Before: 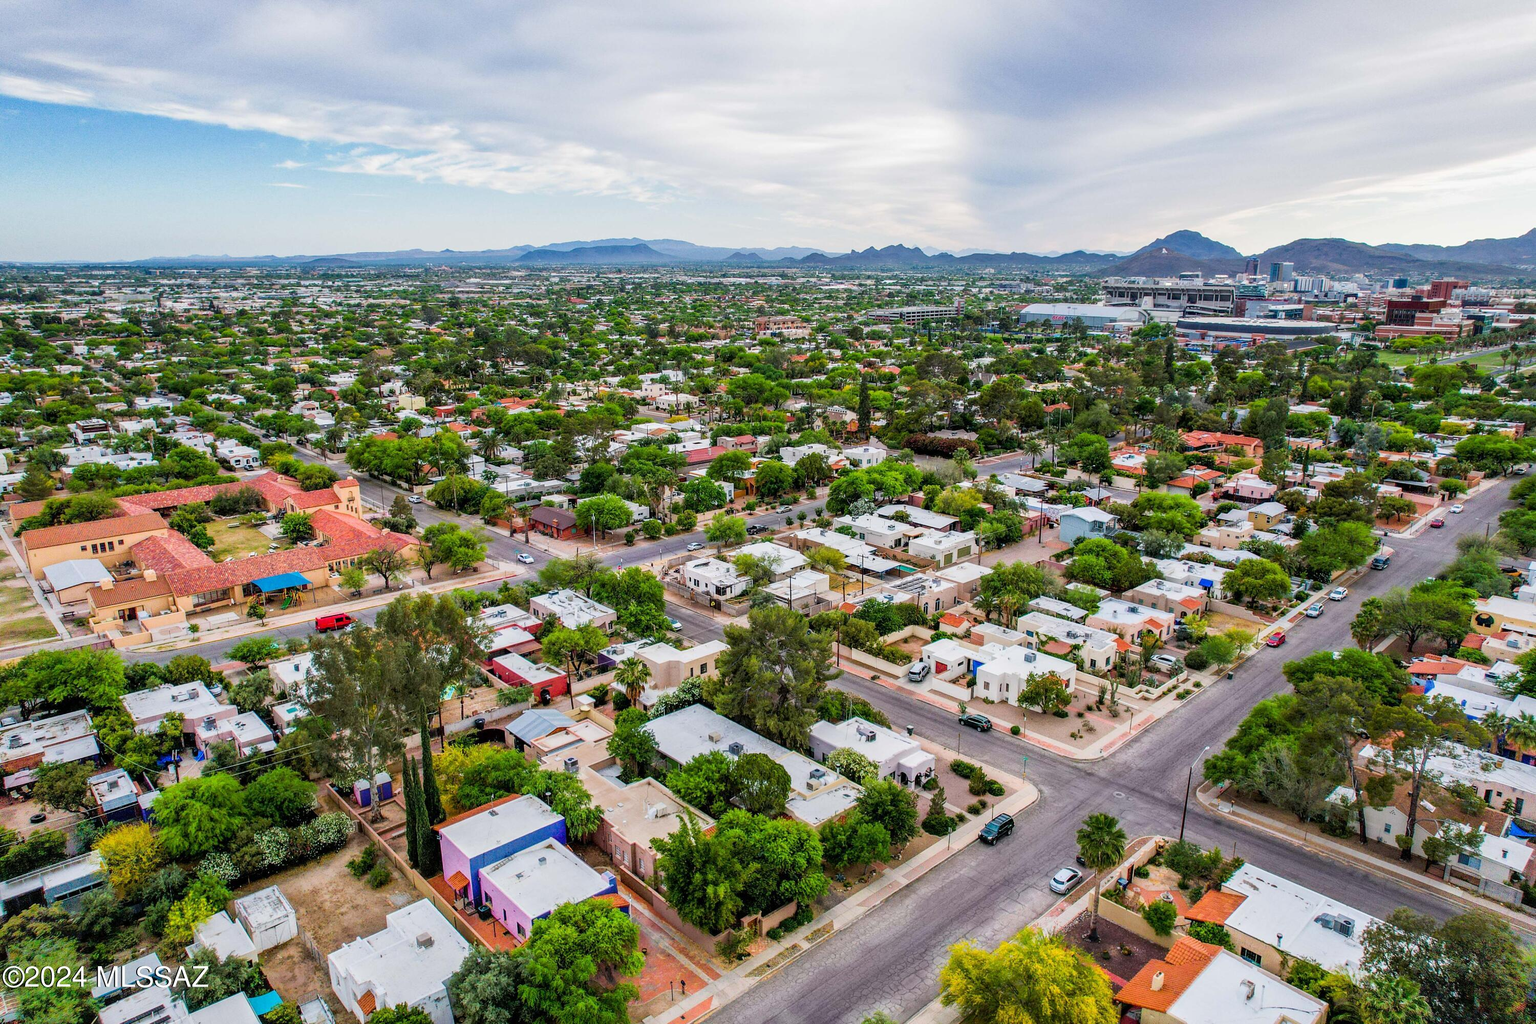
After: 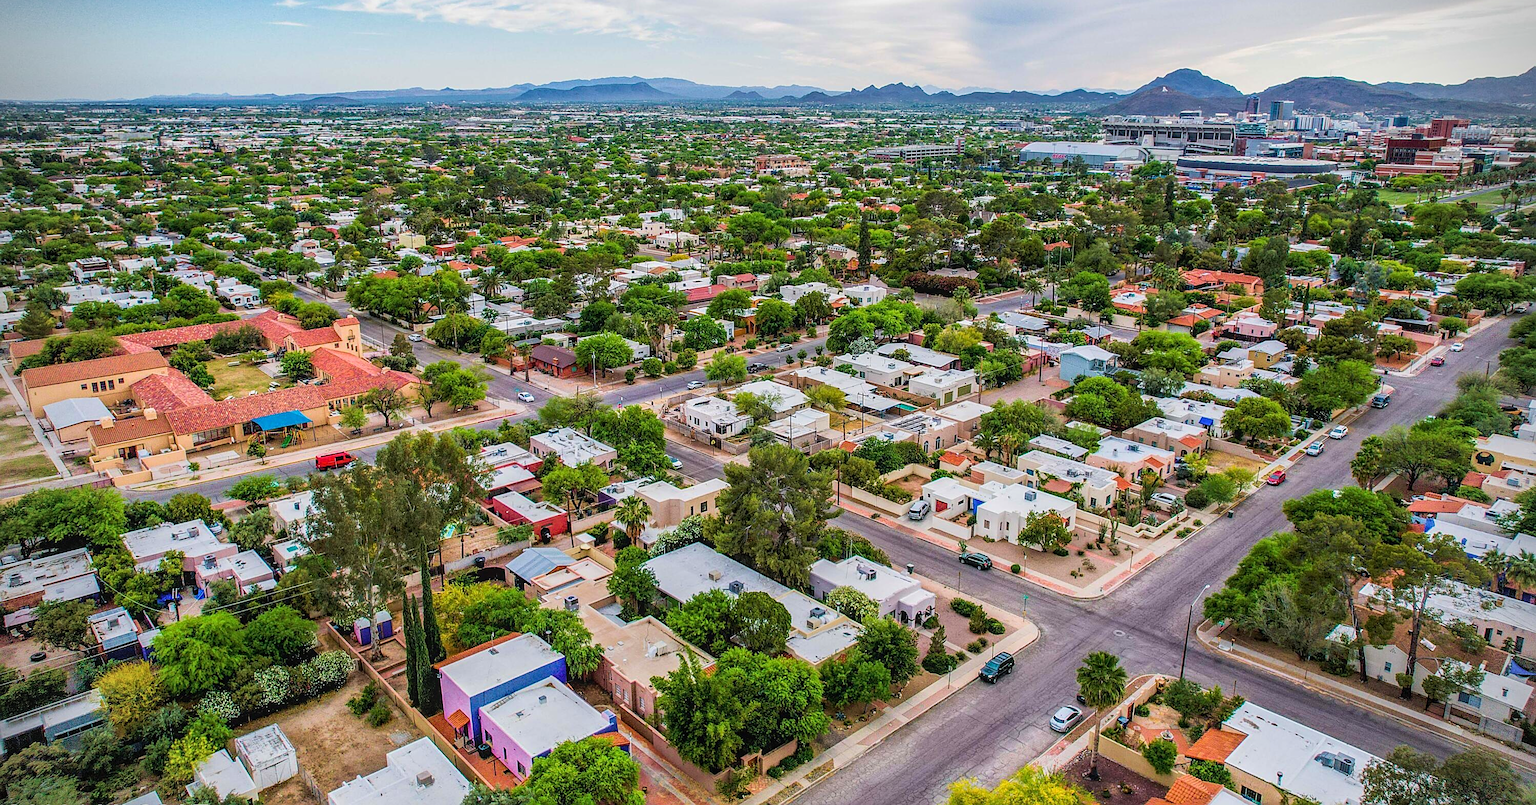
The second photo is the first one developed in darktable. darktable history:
crop and rotate: top 15.803%, bottom 5.497%
velvia: on, module defaults
local contrast: detail 109%
sharpen: on, module defaults
vignetting: dithering 8-bit output
